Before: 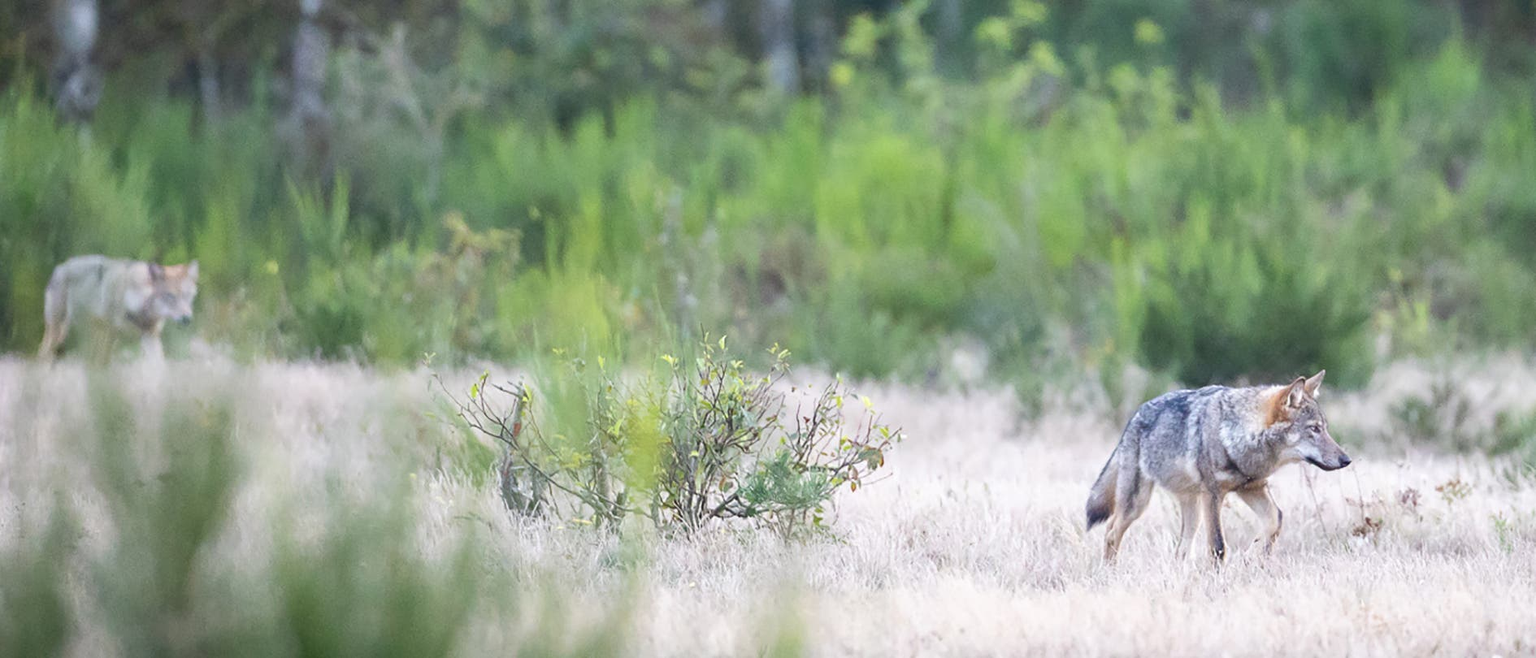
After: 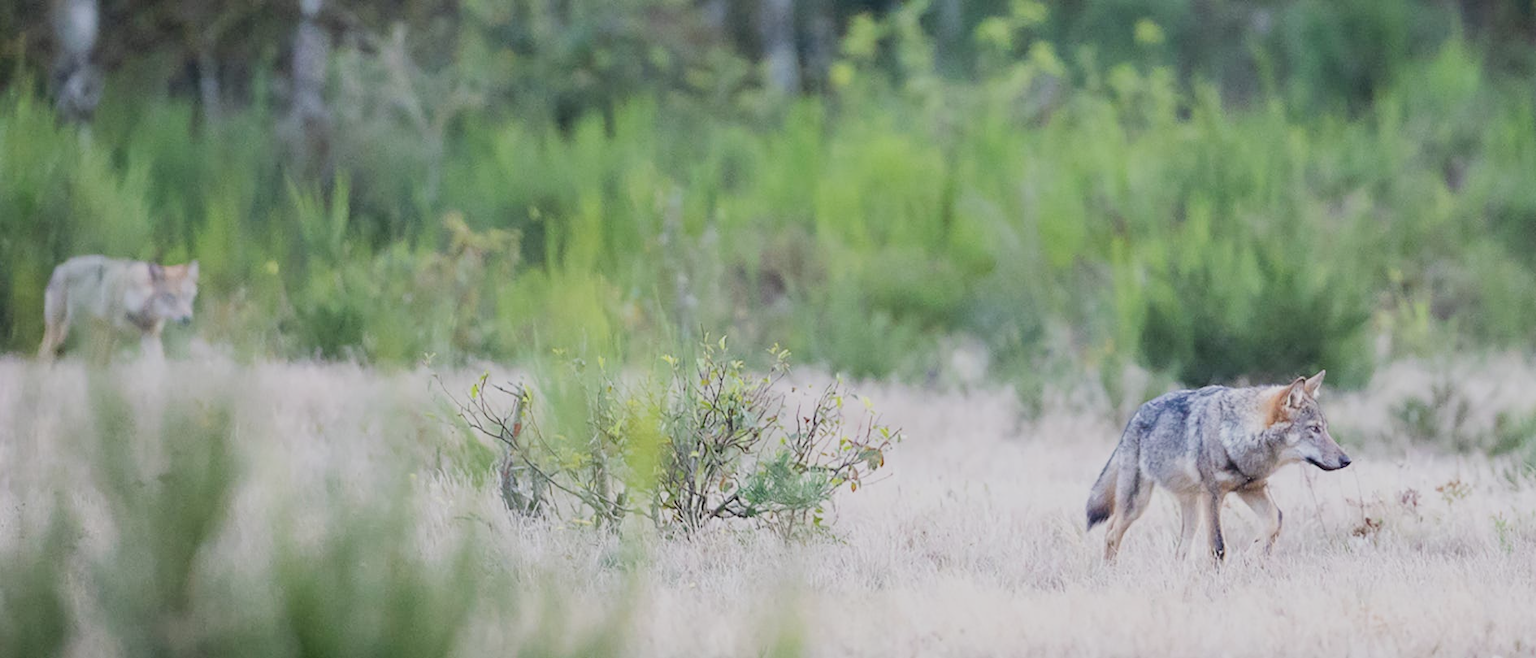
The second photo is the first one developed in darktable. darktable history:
filmic rgb: black relative exposure -7.65 EV, white relative exposure 4.56 EV, hardness 3.61, contrast 0.995
